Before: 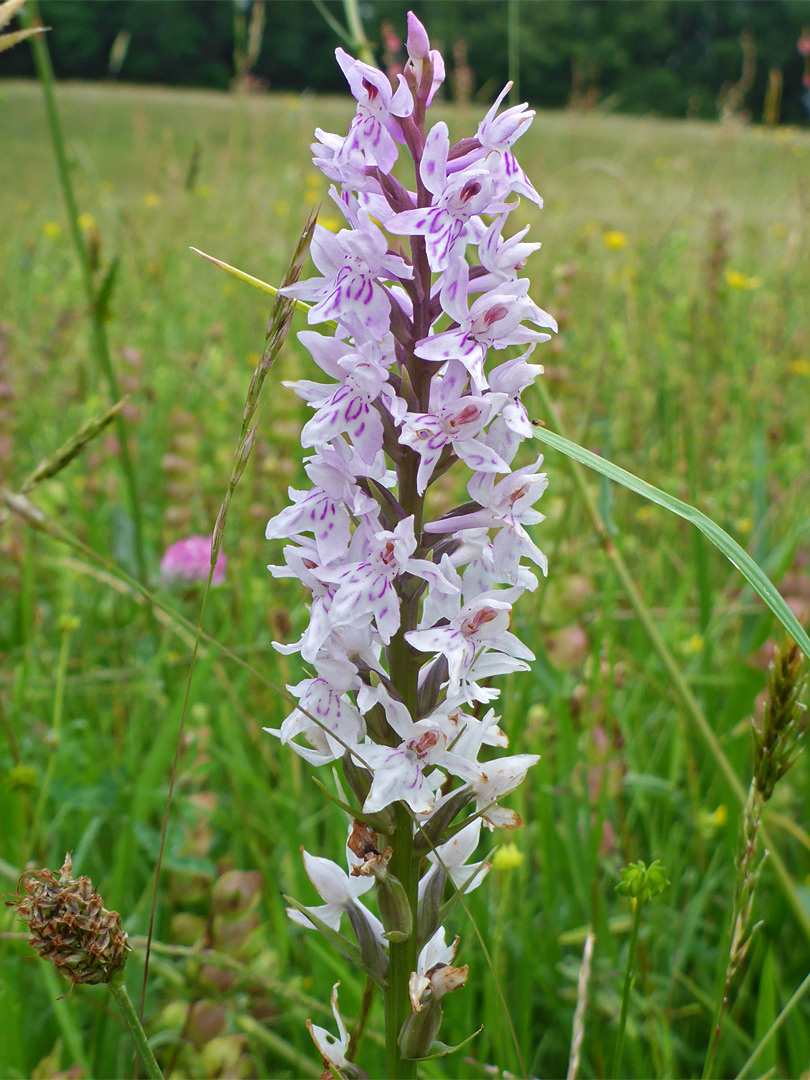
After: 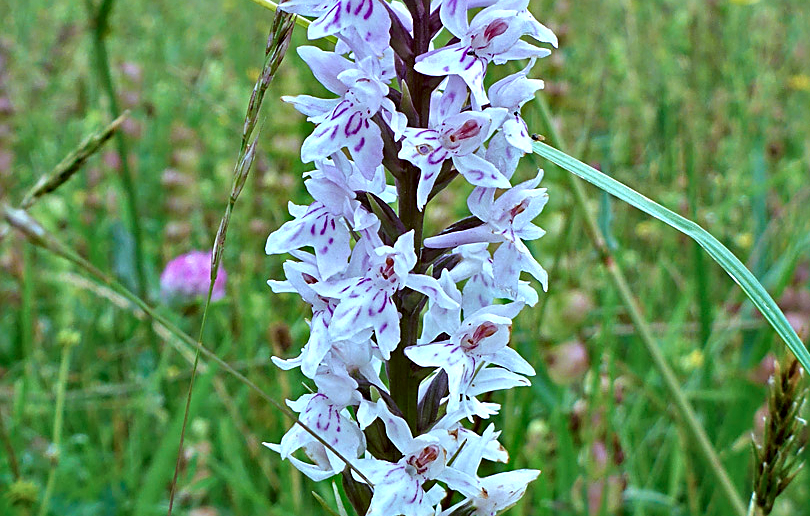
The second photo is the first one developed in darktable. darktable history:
crop and rotate: top 26.452%, bottom 25.691%
color correction: highlights a* -9.61, highlights b* -21.08
sharpen: on, module defaults
contrast equalizer: y [[0.6 ×6], [0.55 ×6], [0 ×6], [0 ×6], [0 ×6]]
